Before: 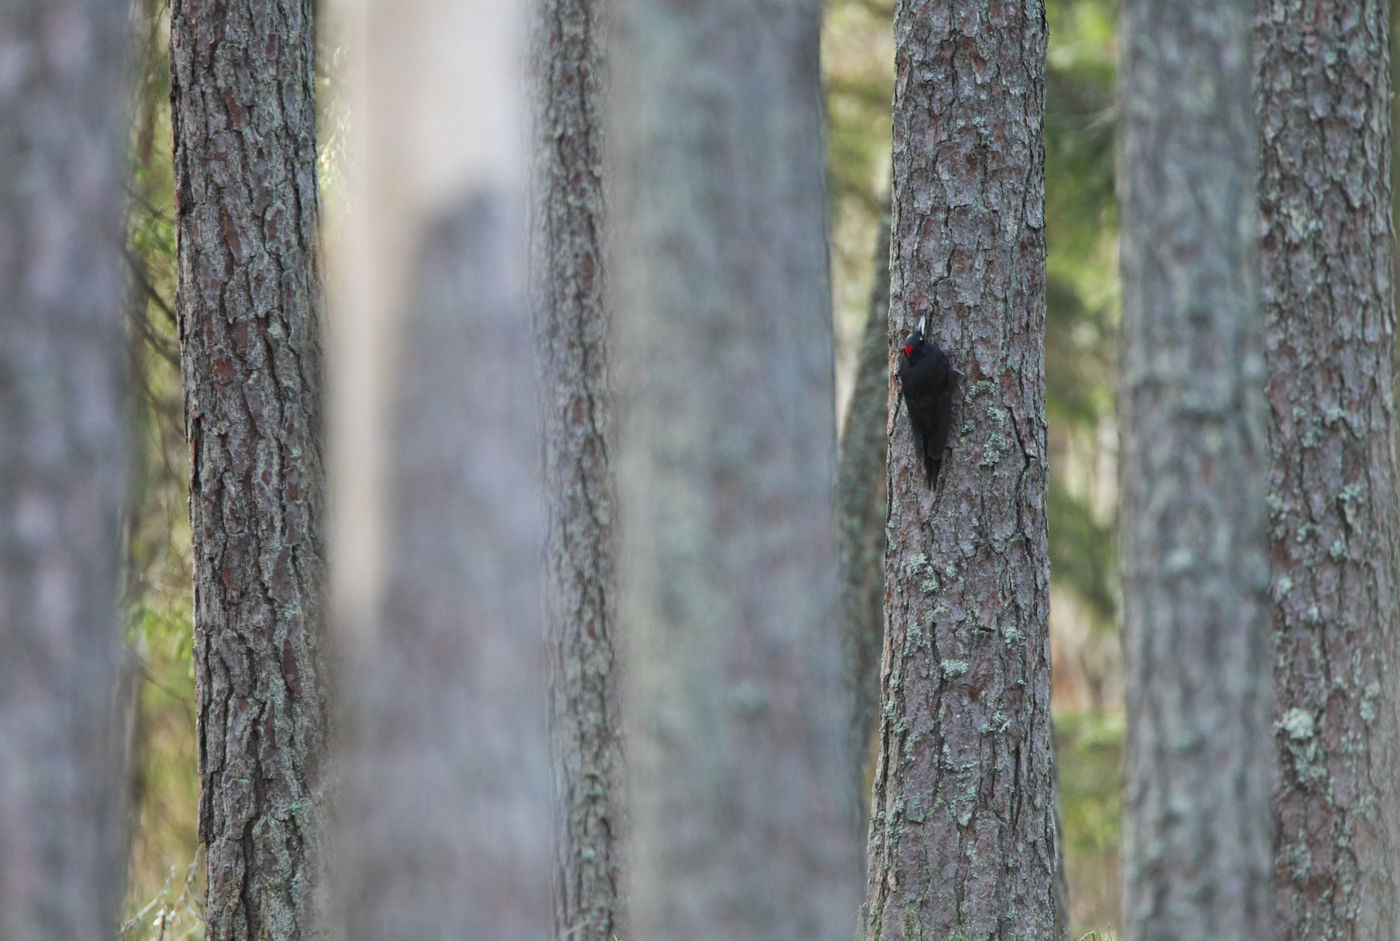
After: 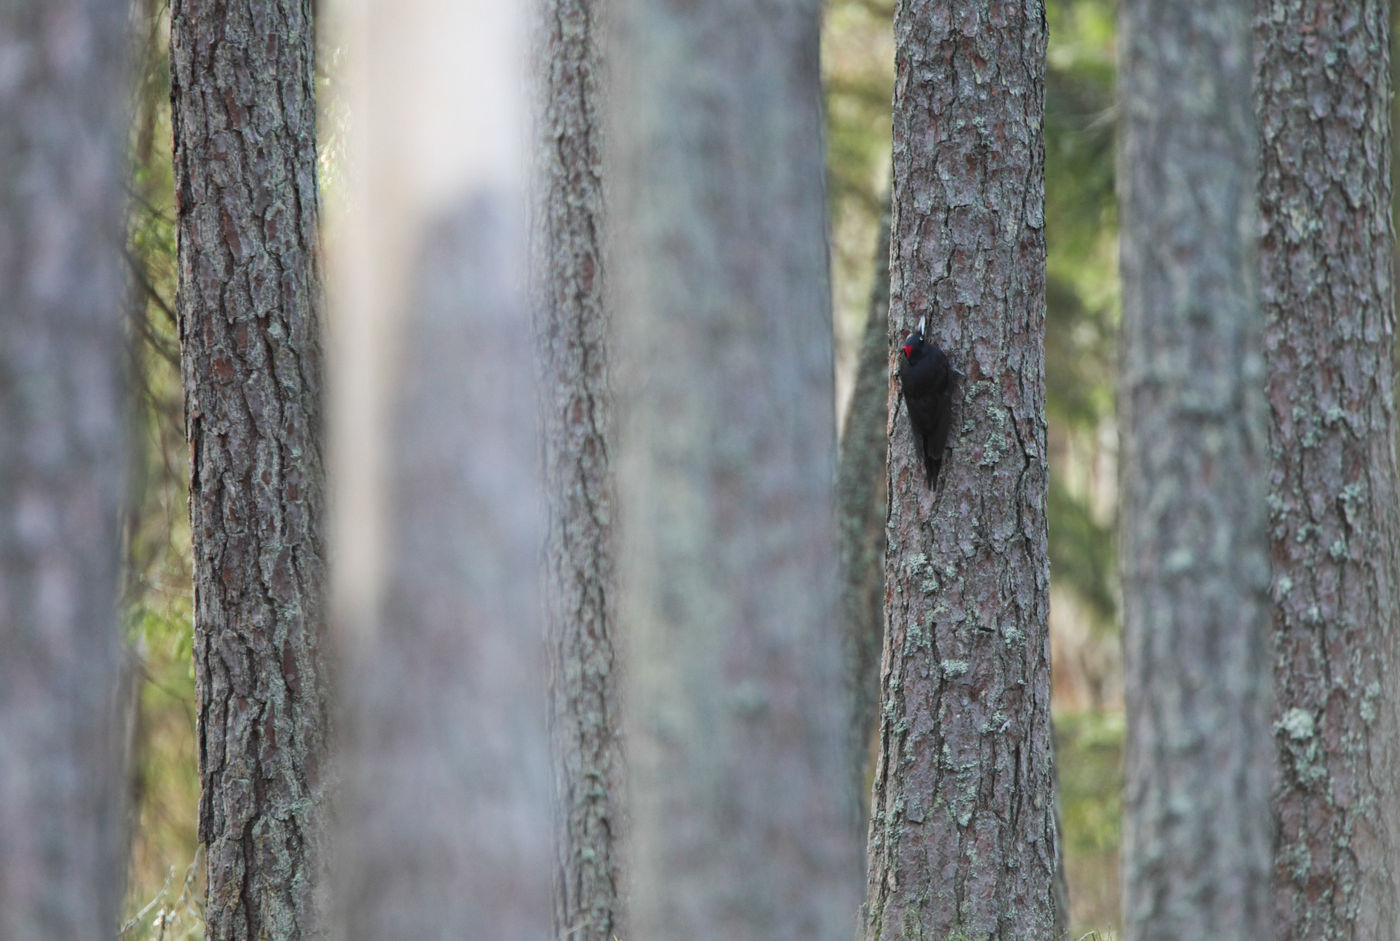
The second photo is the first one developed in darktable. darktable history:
shadows and highlights: shadows -20.89, highlights 98.07, soften with gaussian
